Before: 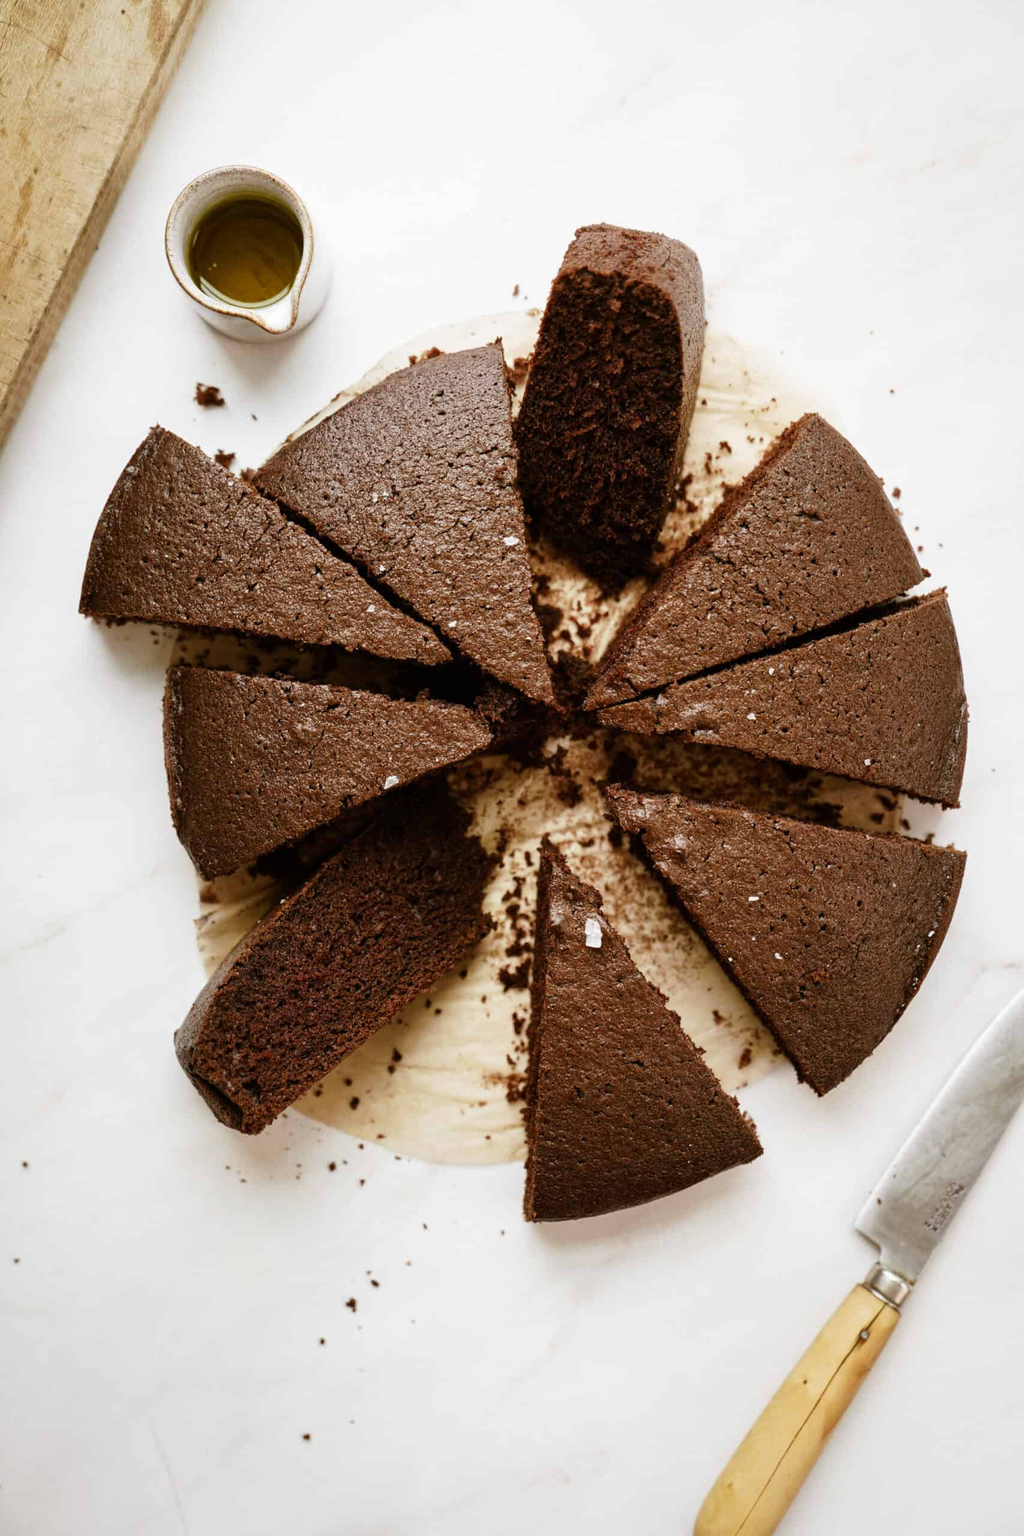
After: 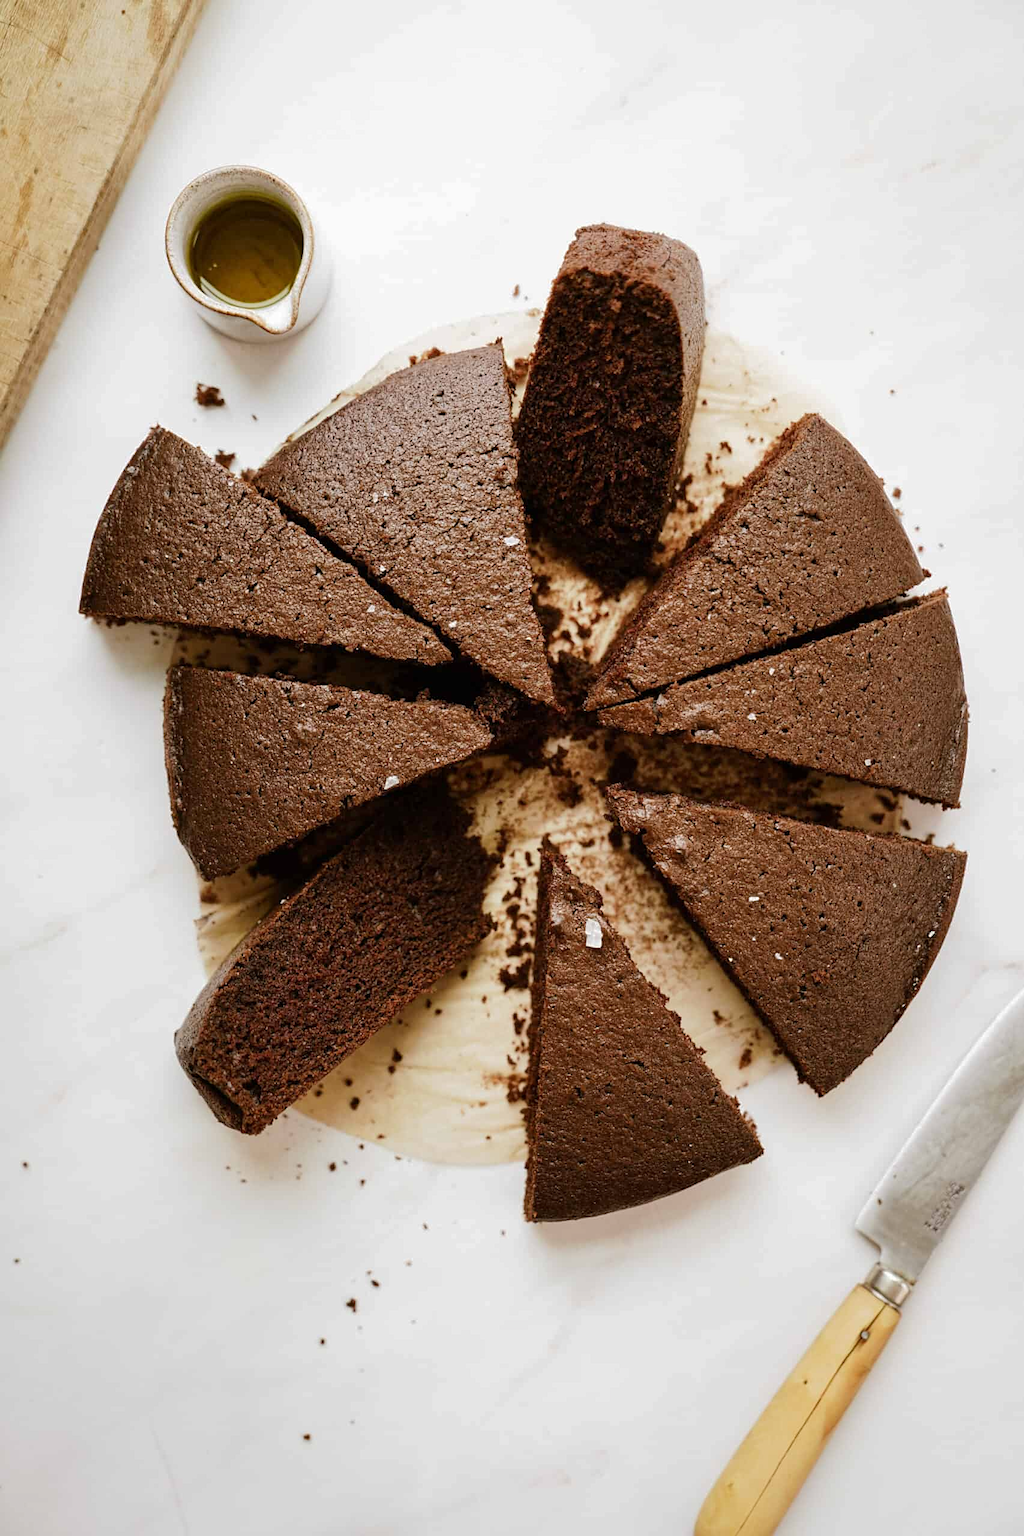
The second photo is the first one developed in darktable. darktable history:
base curve: curves: ch0 [(0, 0) (0.235, 0.266) (0.503, 0.496) (0.786, 0.72) (1, 1)]
sharpen: amount 0.2
